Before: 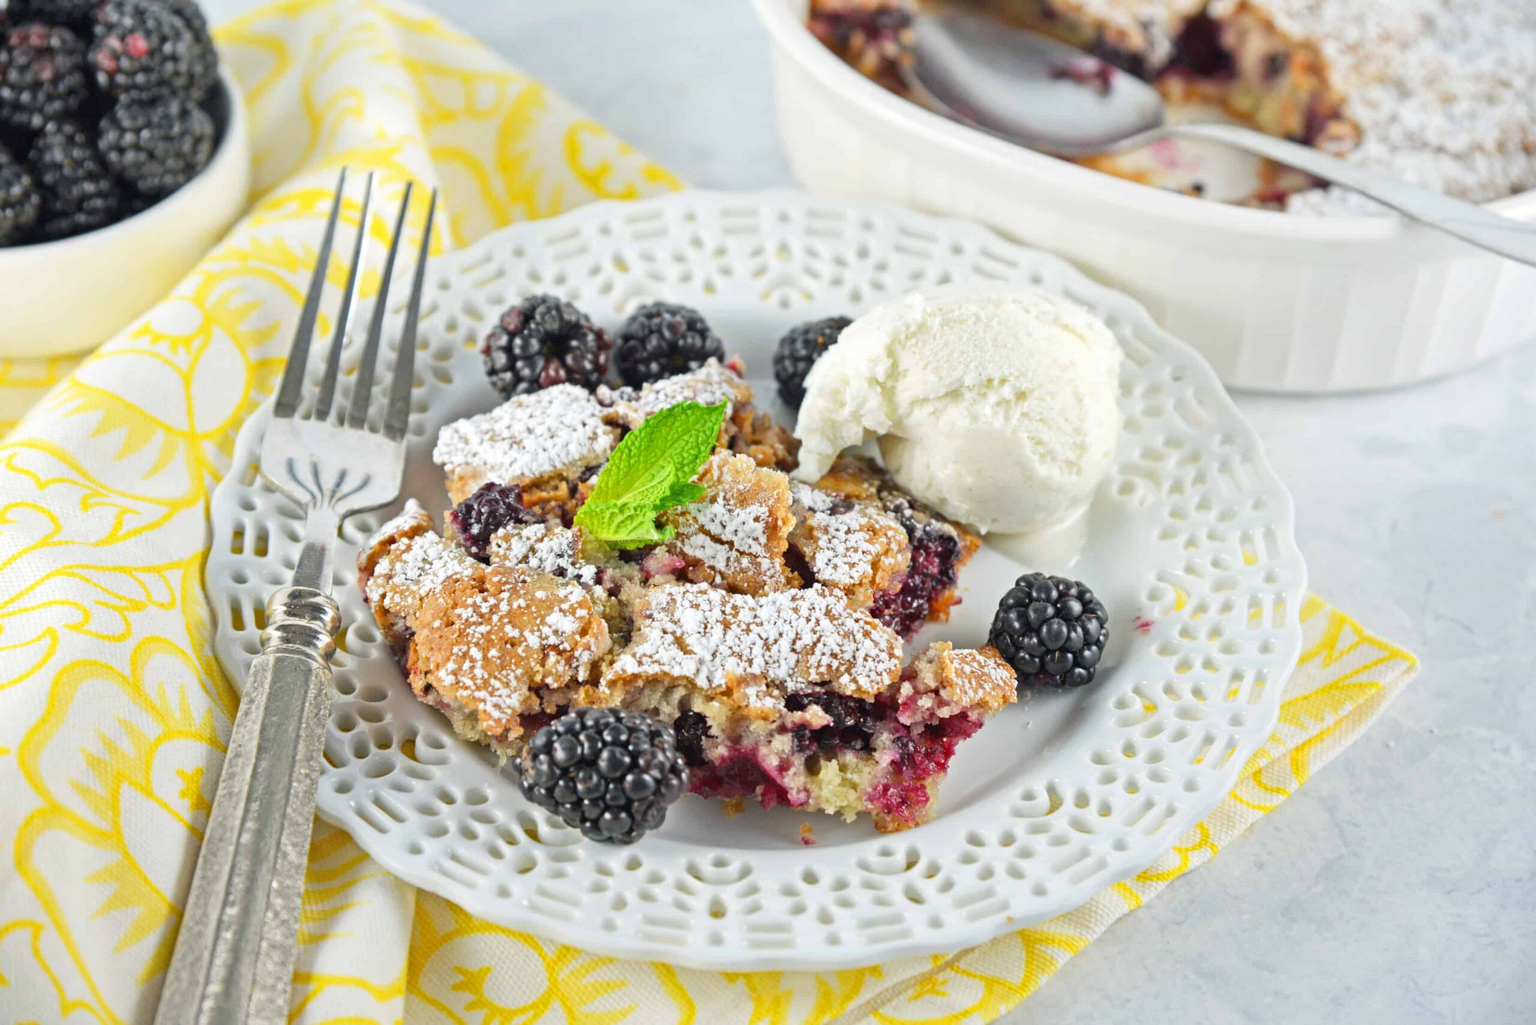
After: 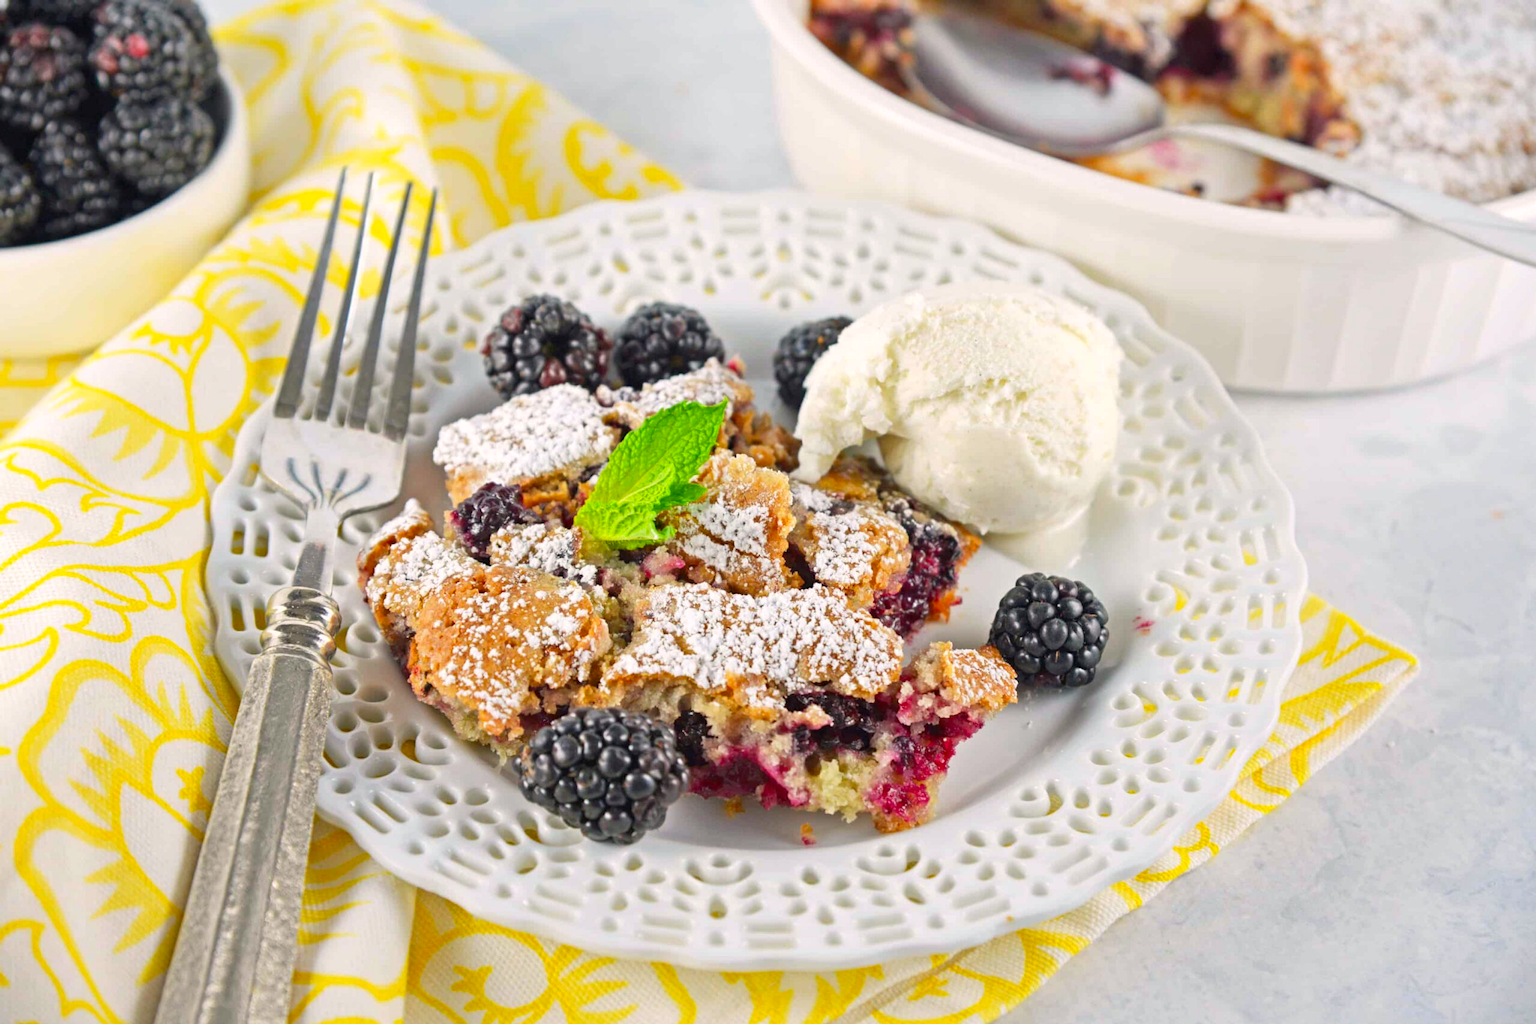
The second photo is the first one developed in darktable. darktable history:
color correction: highlights a* 3.37, highlights b* 1.98, saturation 1.21
